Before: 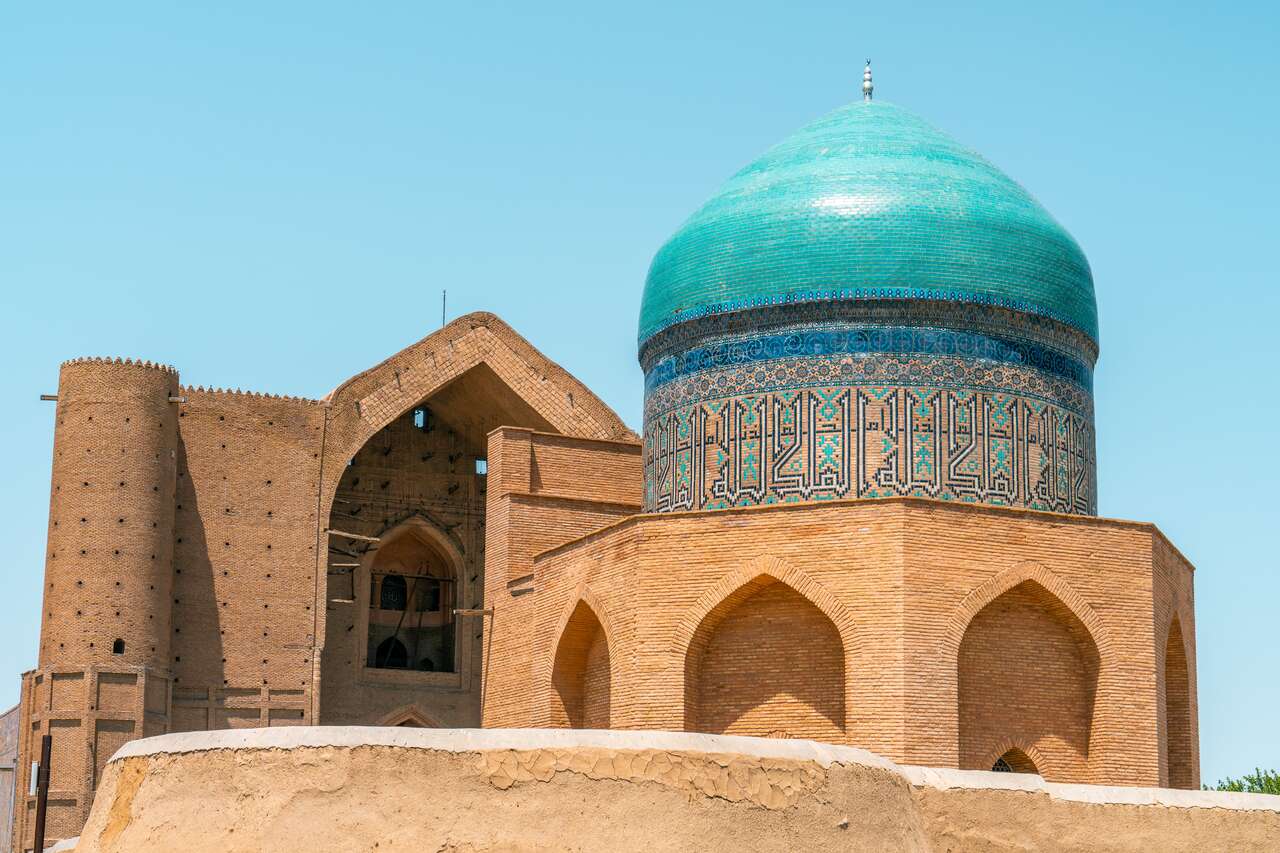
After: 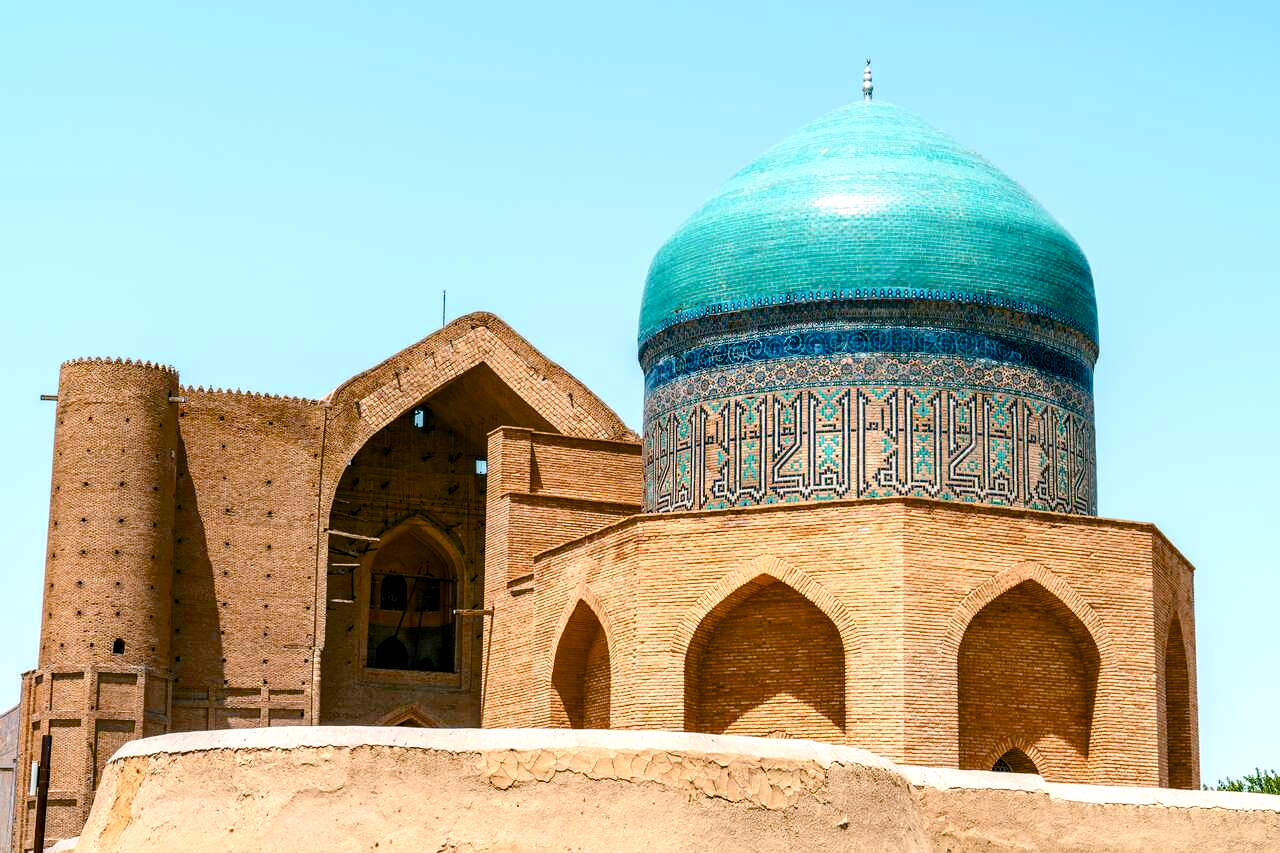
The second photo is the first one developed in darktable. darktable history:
color balance rgb: global offset › luminance -0.469%, perceptual saturation grading › global saturation 14.39%, perceptual saturation grading › highlights -30.012%, perceptual saturation grading › shadows 51.209%, global vibrance 6.81%, saturation formula JzAzBz (2021)
tone equalizer: -8 EV -0.392 EV, -7 EV -0.392 EV, -6 EV -0.357 EV, -5 EV -0.217 EV, -3 EV 0.243 EV, -2 EV 0.33 EV, -1 EV 0.397 EV, +0 EV 0.419 EV, edges refinement/feathering 500, mask exposure compensation -1.57 EV, preserve details no
